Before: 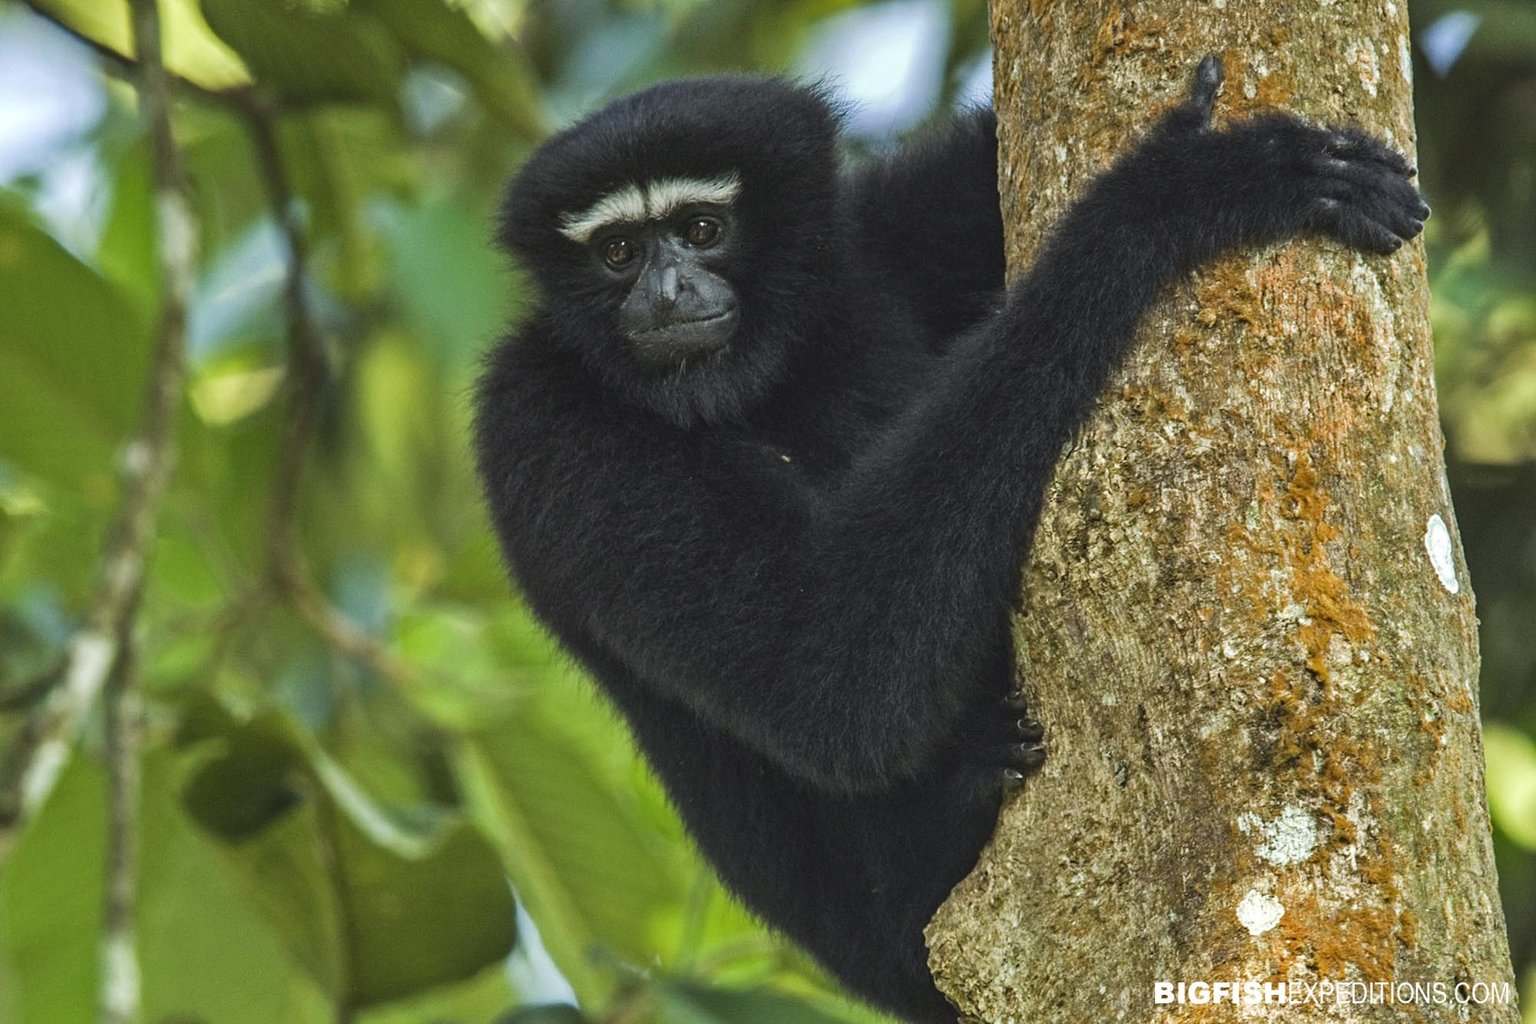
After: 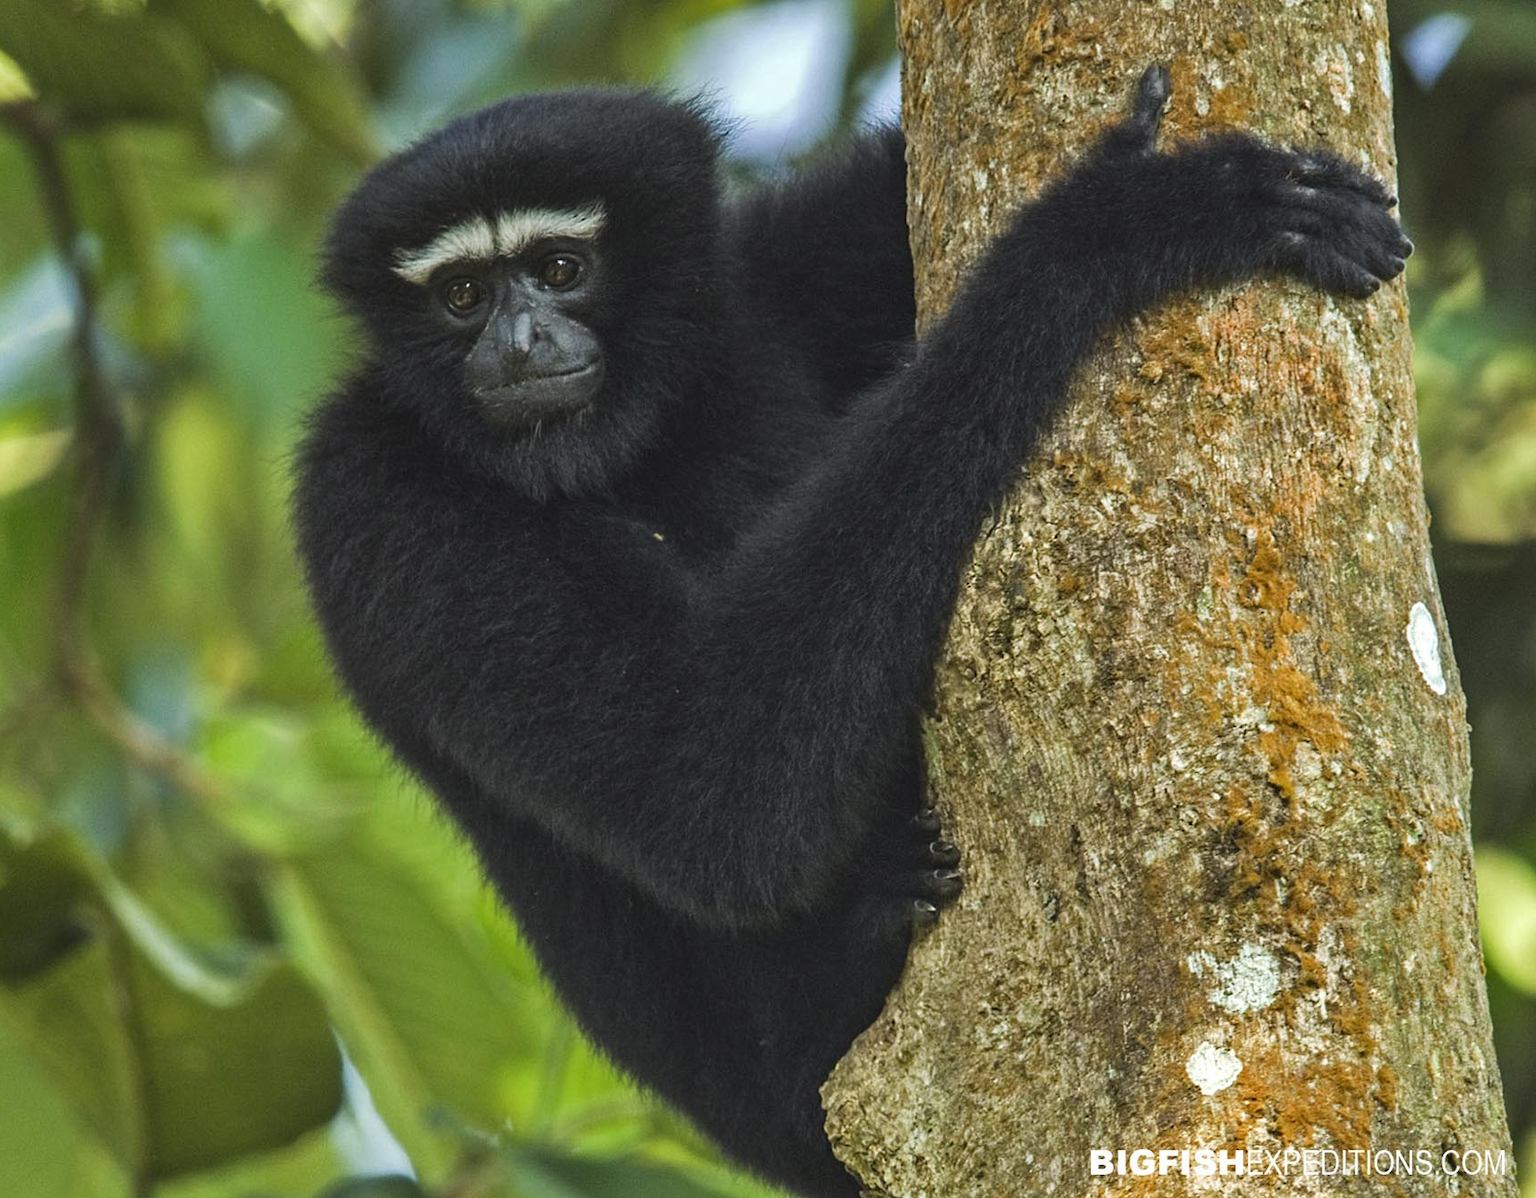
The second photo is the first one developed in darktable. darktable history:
crop and rotate: left 14.558%
